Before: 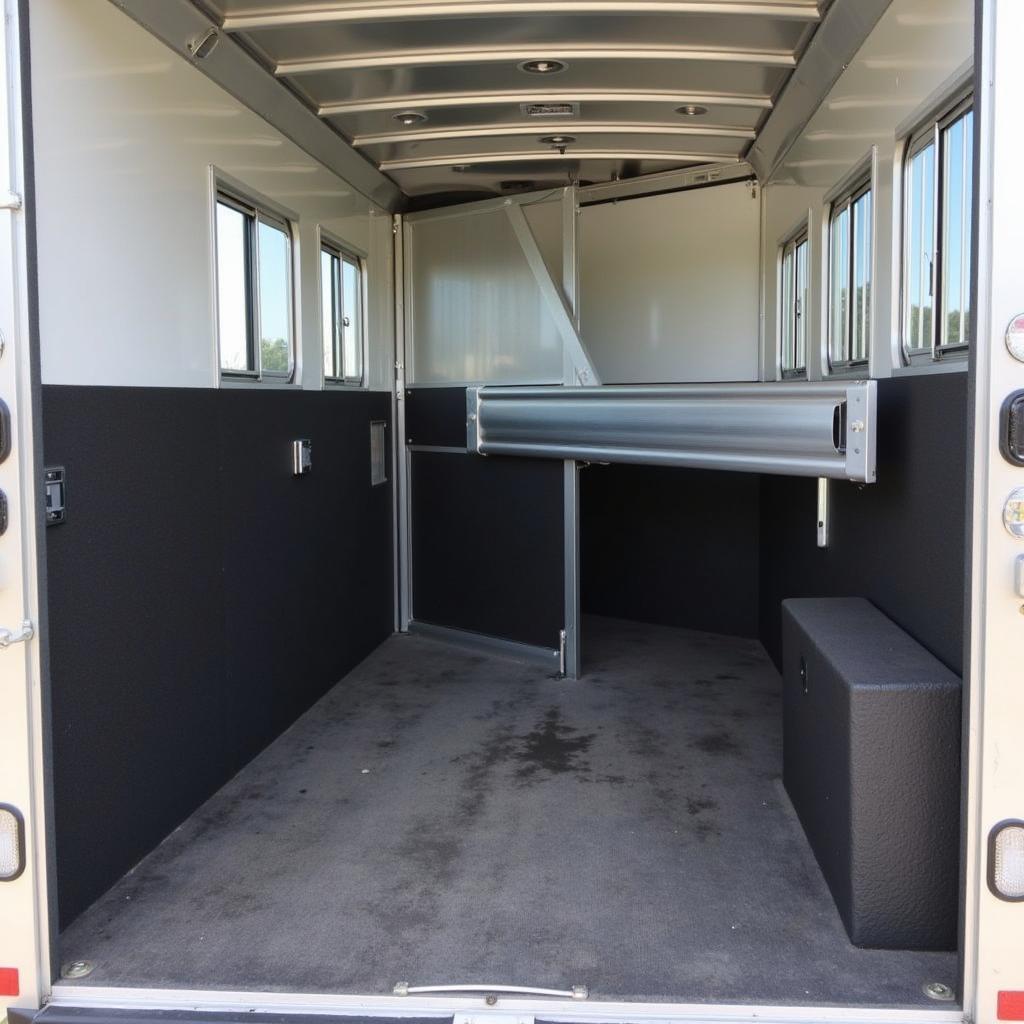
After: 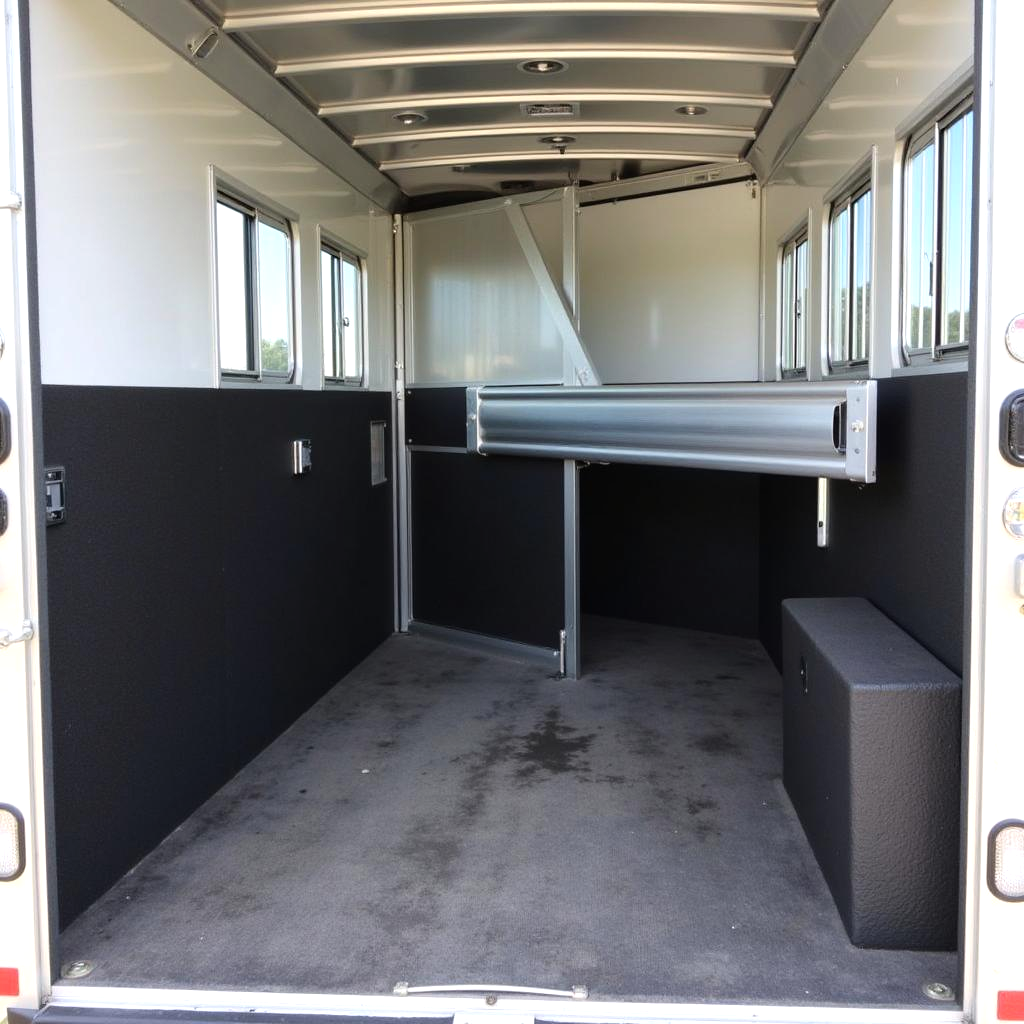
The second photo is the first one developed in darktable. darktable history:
tone equalizer: -8 EV -0.434 EV, -7 EV -0.423 EV, -6 EV -0.35 EV, -5 EV -0.244 EV, -3 EV 0.231 EV, -2 EV 0.334 EV, -1 EV 0.388 EV, +0 EV 0.393 EV
